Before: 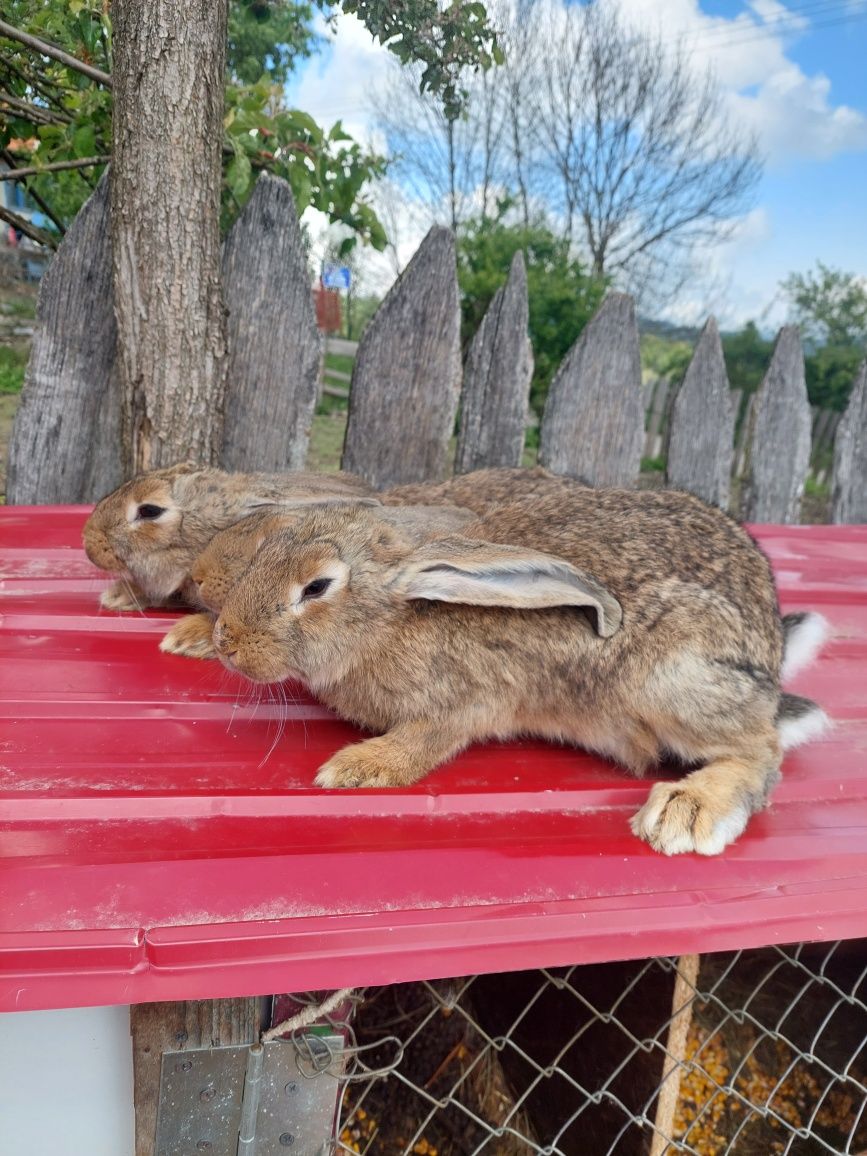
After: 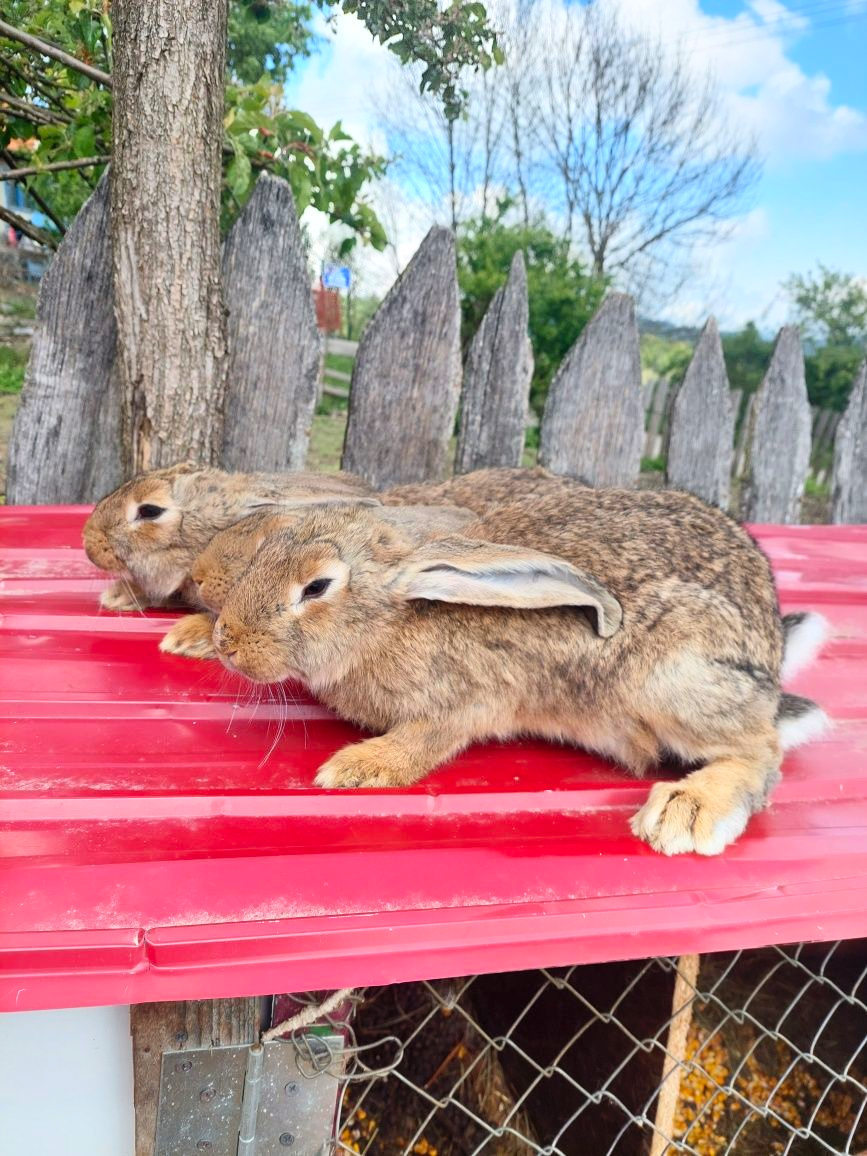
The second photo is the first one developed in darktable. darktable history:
levels: white 90.73%
contrast brightness saturation: contrast 0.202, brightness 0.167, saturation 0.229
